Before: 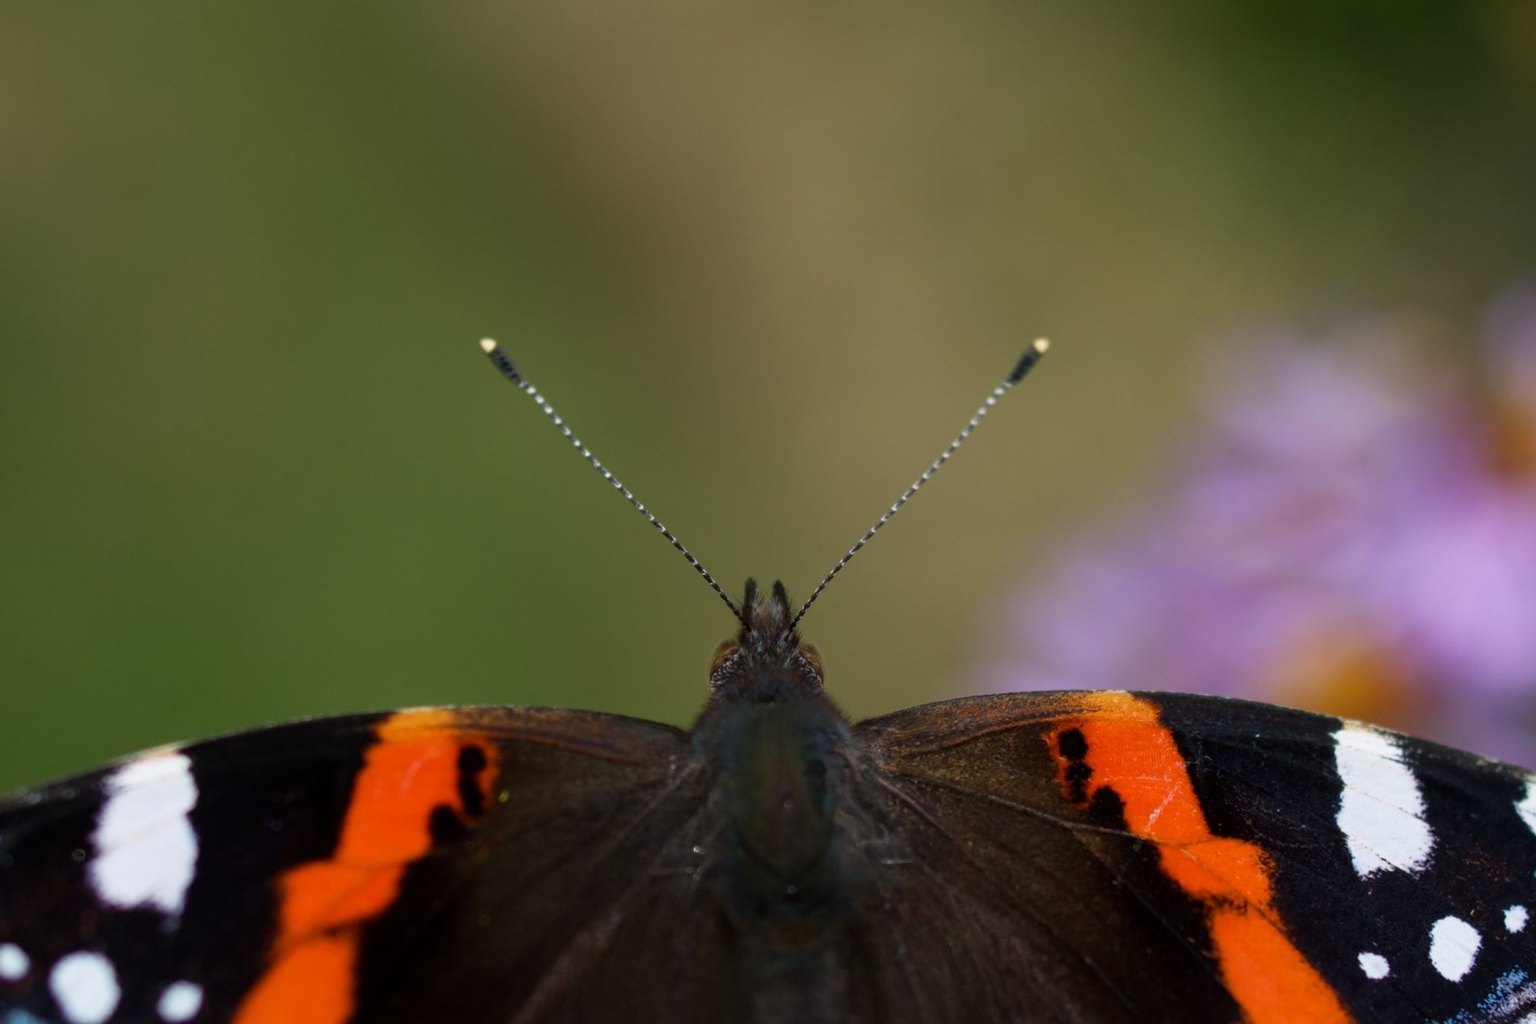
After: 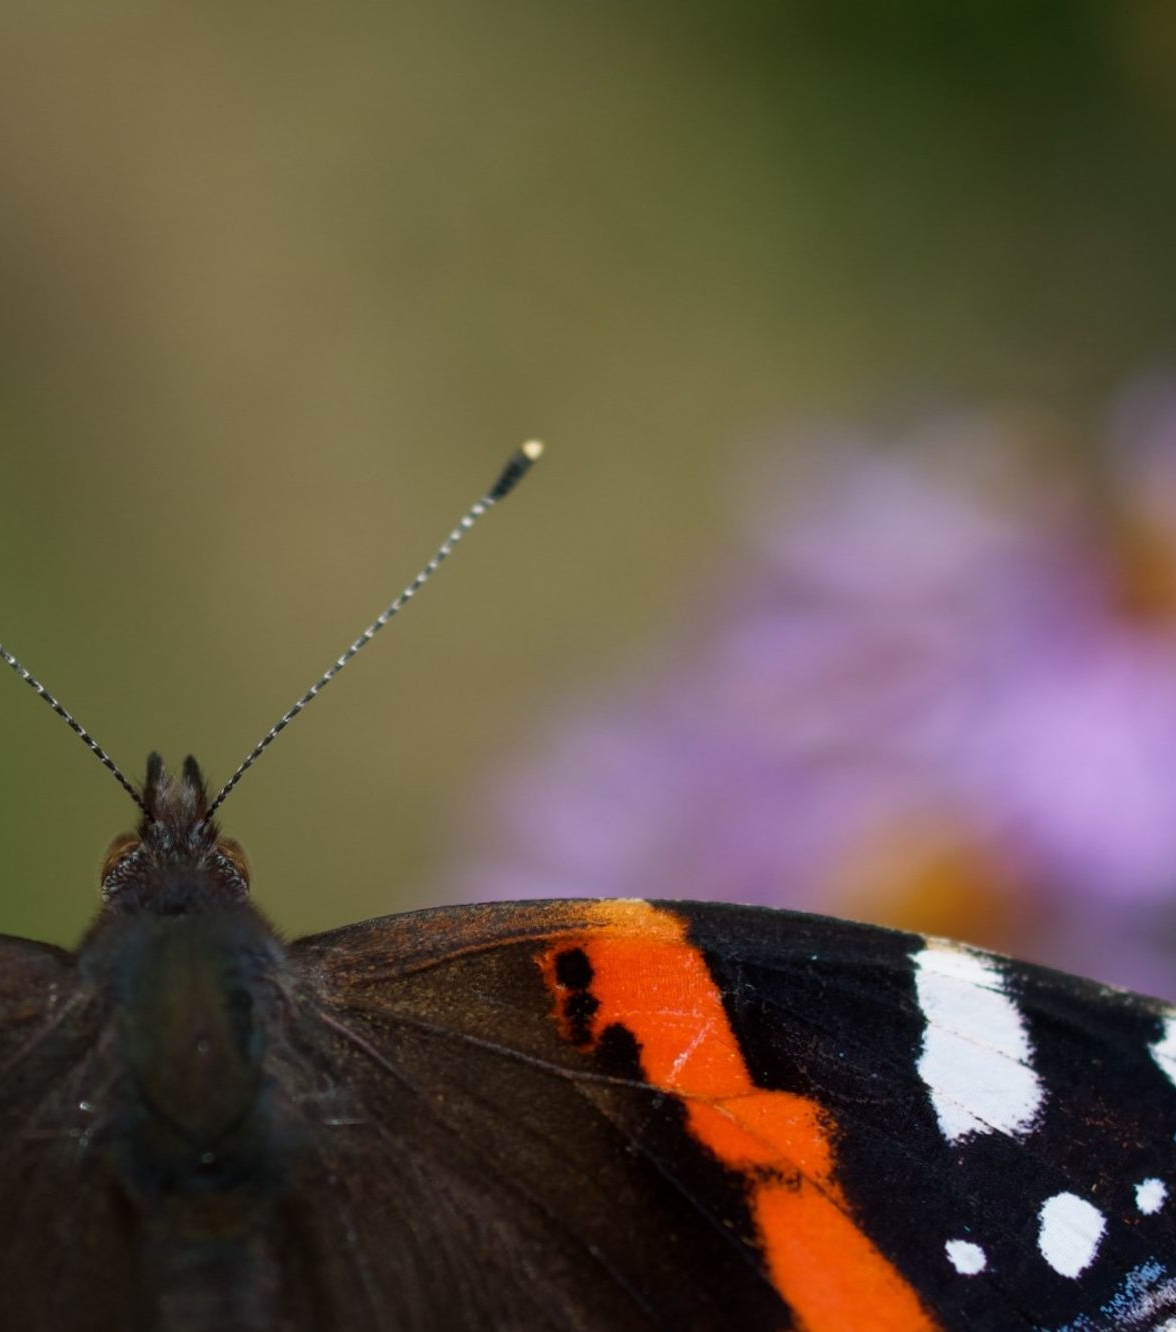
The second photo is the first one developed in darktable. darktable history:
crop: left 41.196%
